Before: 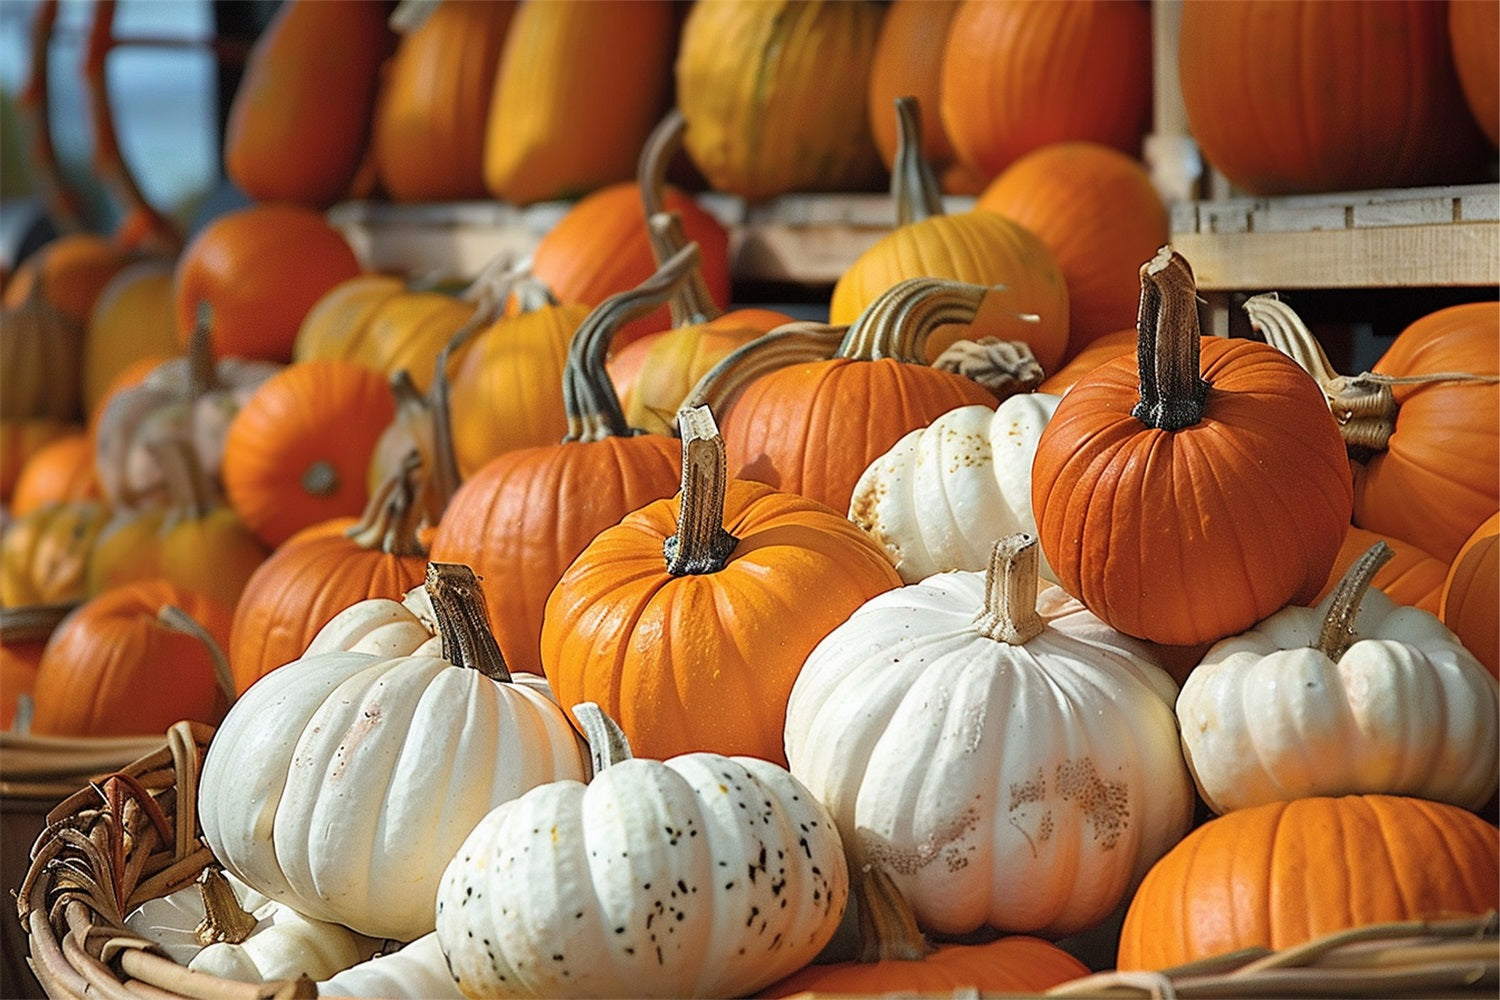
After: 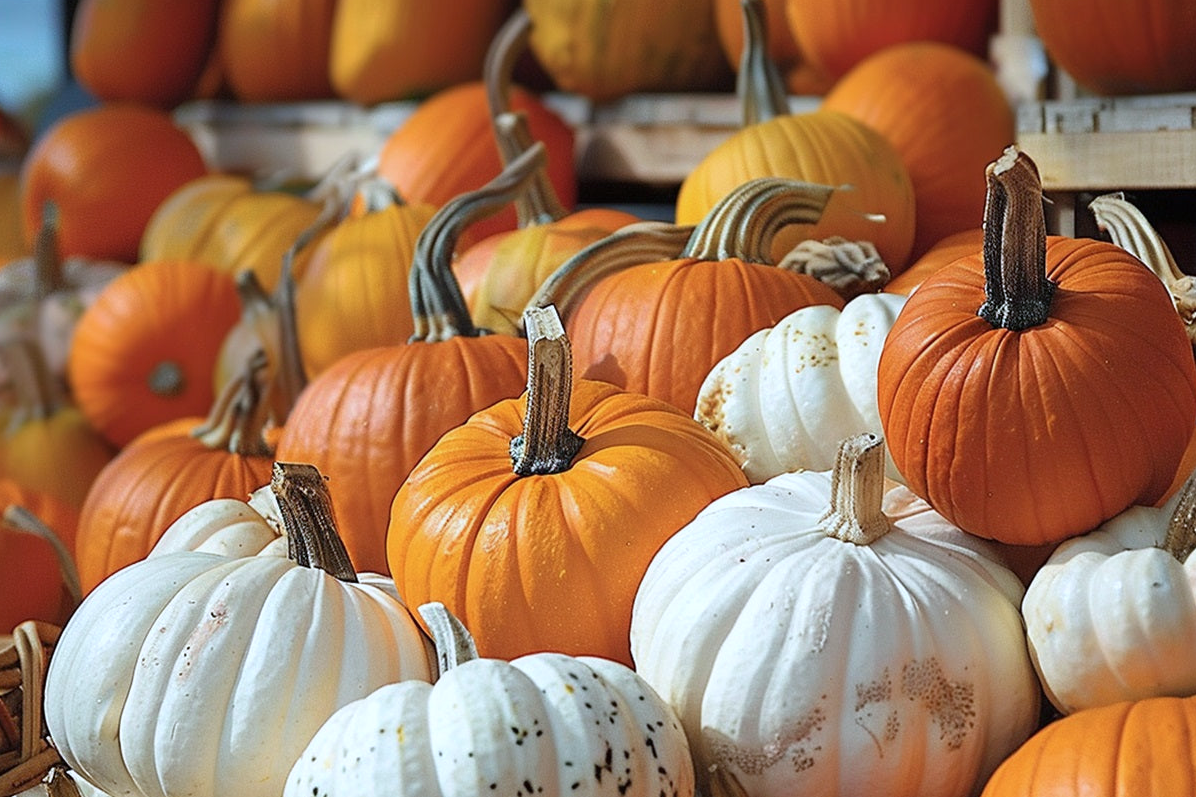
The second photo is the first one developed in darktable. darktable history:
color calibration: x 0.367, y 0.379, temperature 4402.08 K
crop and rotate: left 10.268%, top 10.077%, right 9.946%, bottom 10.17%
